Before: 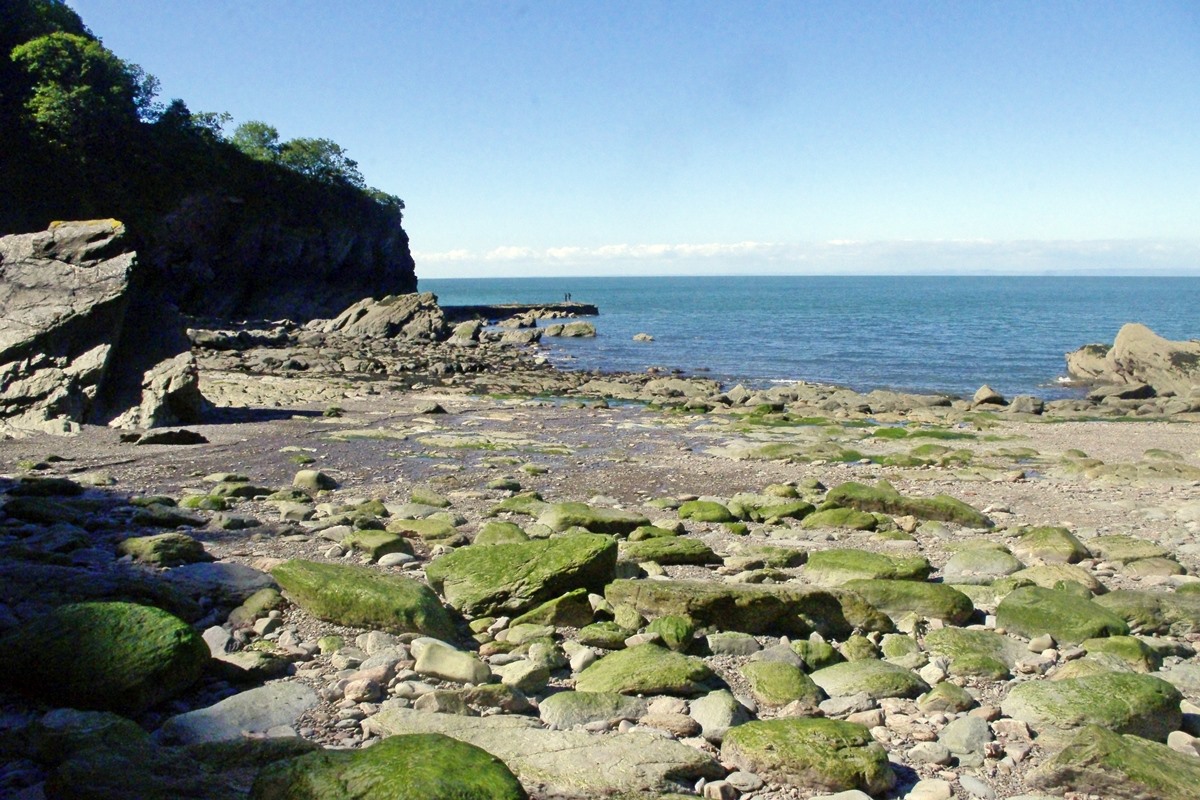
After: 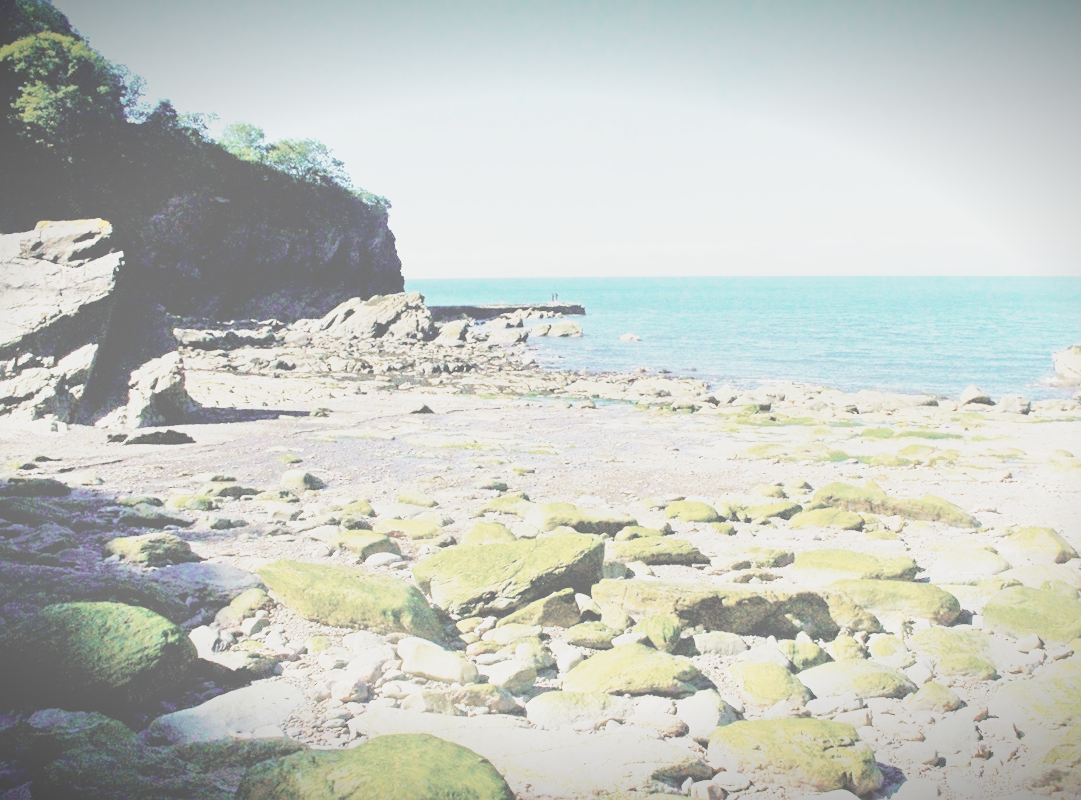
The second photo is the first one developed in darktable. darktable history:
color balance rgb: linear chroma grading › global chroma 10%, perceptual saturation grading › global saturation 40%, perceptual brilliance grading › global brilliance 30%, global vibrance 20%
contrast brightness saturation: contrast -0.32, brightness 0.75, saturation -0.78
base curve: curves: ch0 [(0, 0) (0.005, 0.002) (0.15, 0.3) (0.4, 0.7) (0.75, 0.95) (1, 1)], preserve colors none
sharpen: amount 0.2
vignetting: fall-off start 98.29%, fall-off radius 100%, brightness -1, saturation 0.5, width/height ratio 1.428
crop and rotate: left 1.088%, right 8.807%
